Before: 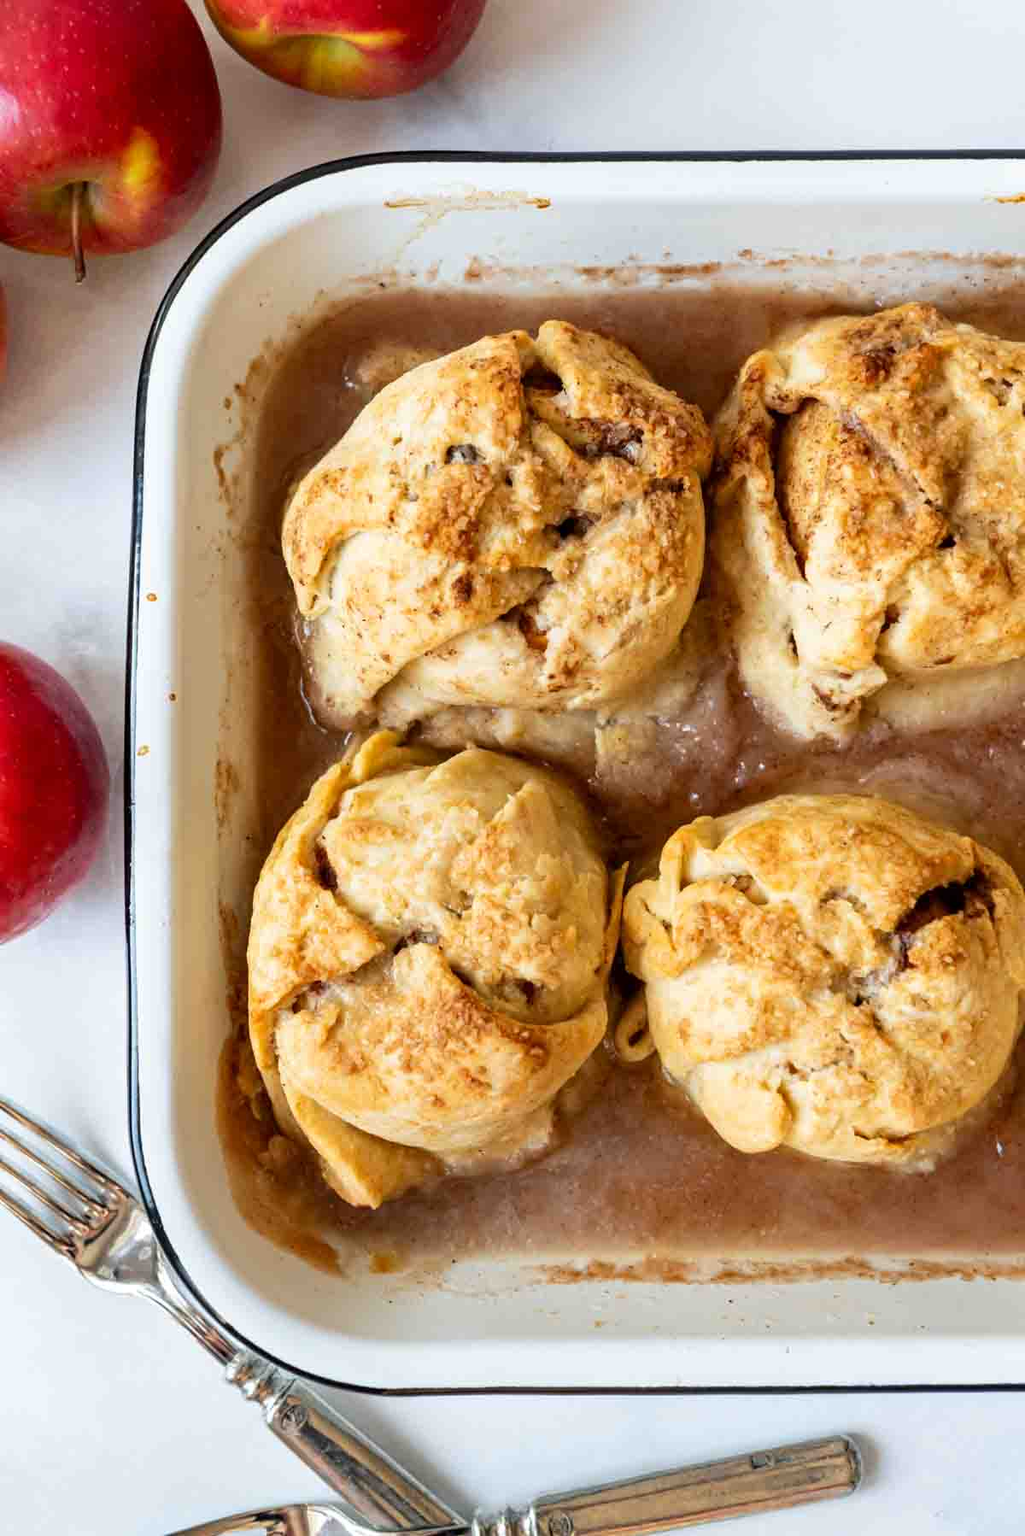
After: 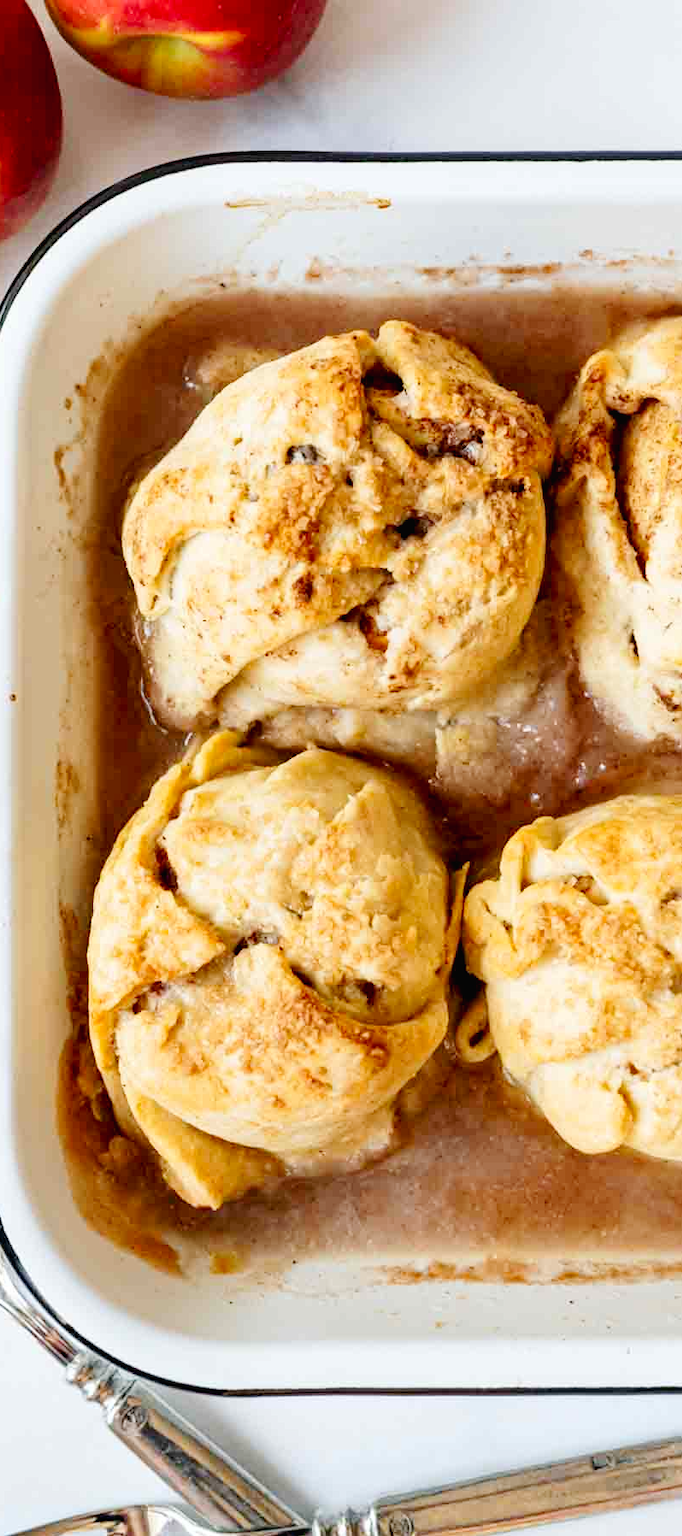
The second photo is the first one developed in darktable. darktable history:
tone curve: curves: ch0 [(0, 0.013) (0.054, 0.018) (0.205, 0.197) (0.289, 0.309) (0.382, 0.437) (0.475, 0.552) (0.666, 0.743) (0.791, 0.85) (1, 0.998)]; ch1 [(0, 0) (0.394, 0.338) (0.449, 0.404) (0.499, 0.498) (0.526, 0.528) (0.543, 0.564) (0.589, 0.633) (0.66, 0.687) (0.783, 0.804) (1, 1)]; ch2 [(0, 0) (0.304, 0.31) (0.403, 0.399) (0.441, 0.421) (0.474, 0.466) (0.498, 0.496) (0.524, 0.538) (0.555, 0.584) (0.633, 0.665) (0.7, 0.711) (1, 1)], preserve colors none
crop and rotate: left 15.623%, right 17.799%
